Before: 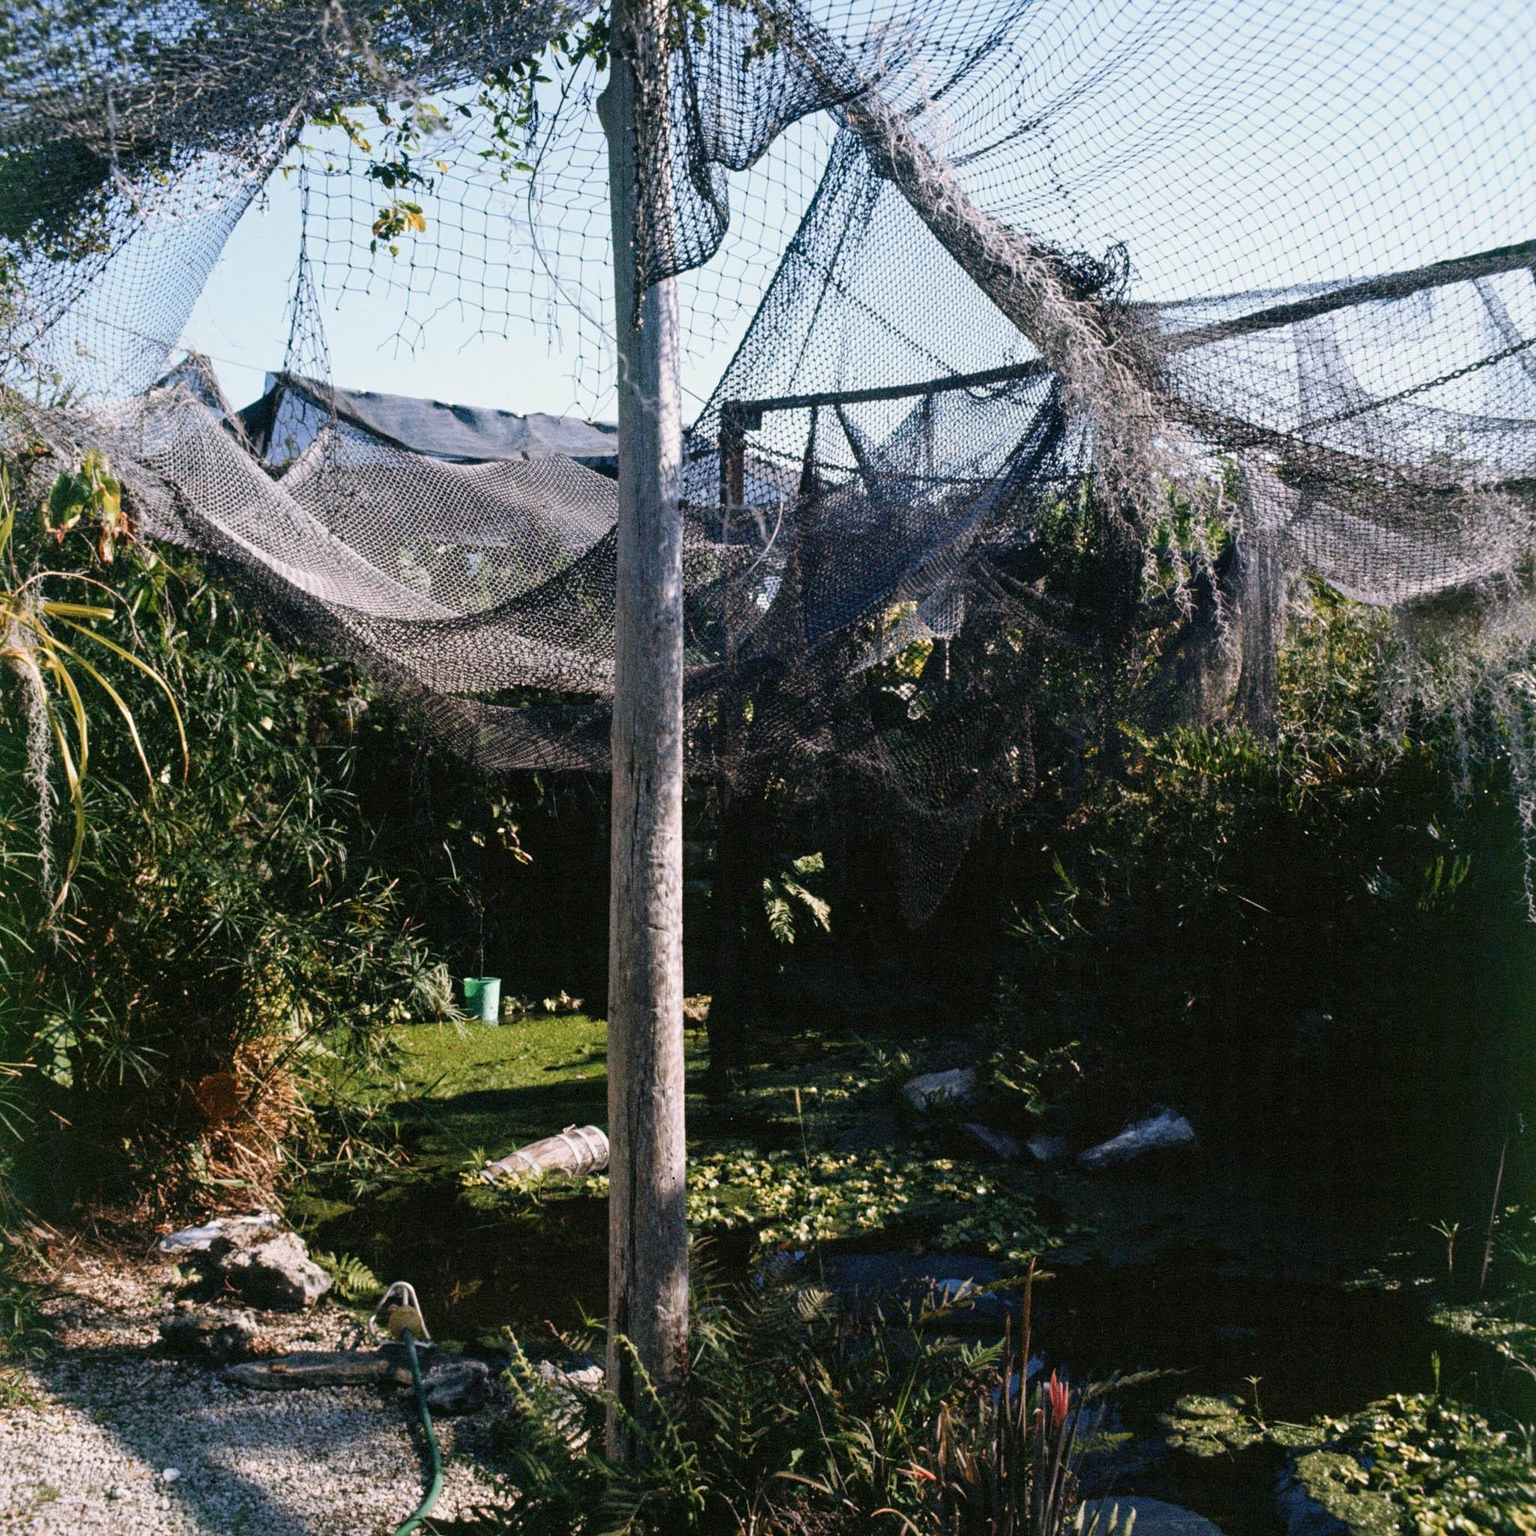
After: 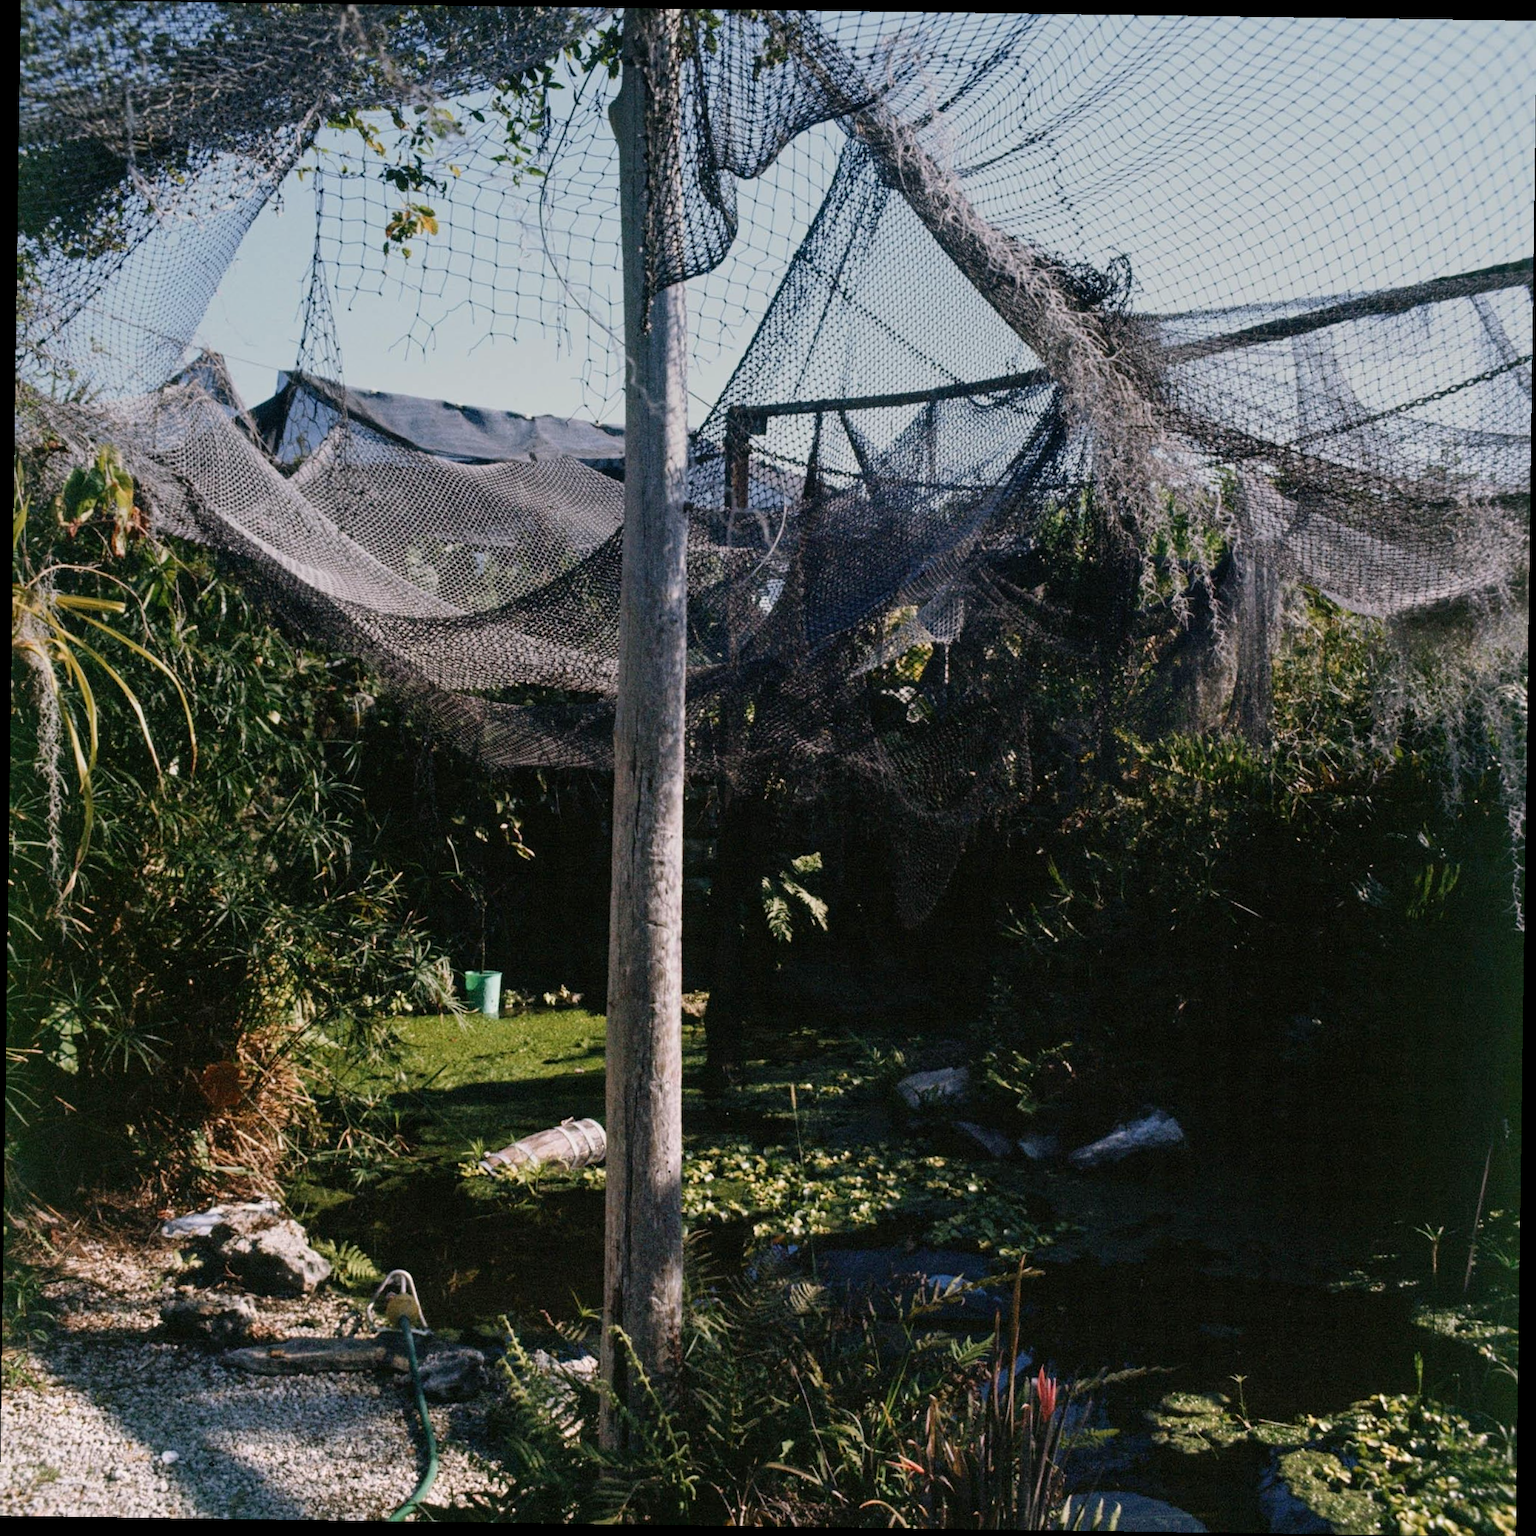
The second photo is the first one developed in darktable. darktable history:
graduated density: rotation -0.352°, offset 57.64
rotate and perspective: rotation 0.8°, automatic cropping off
